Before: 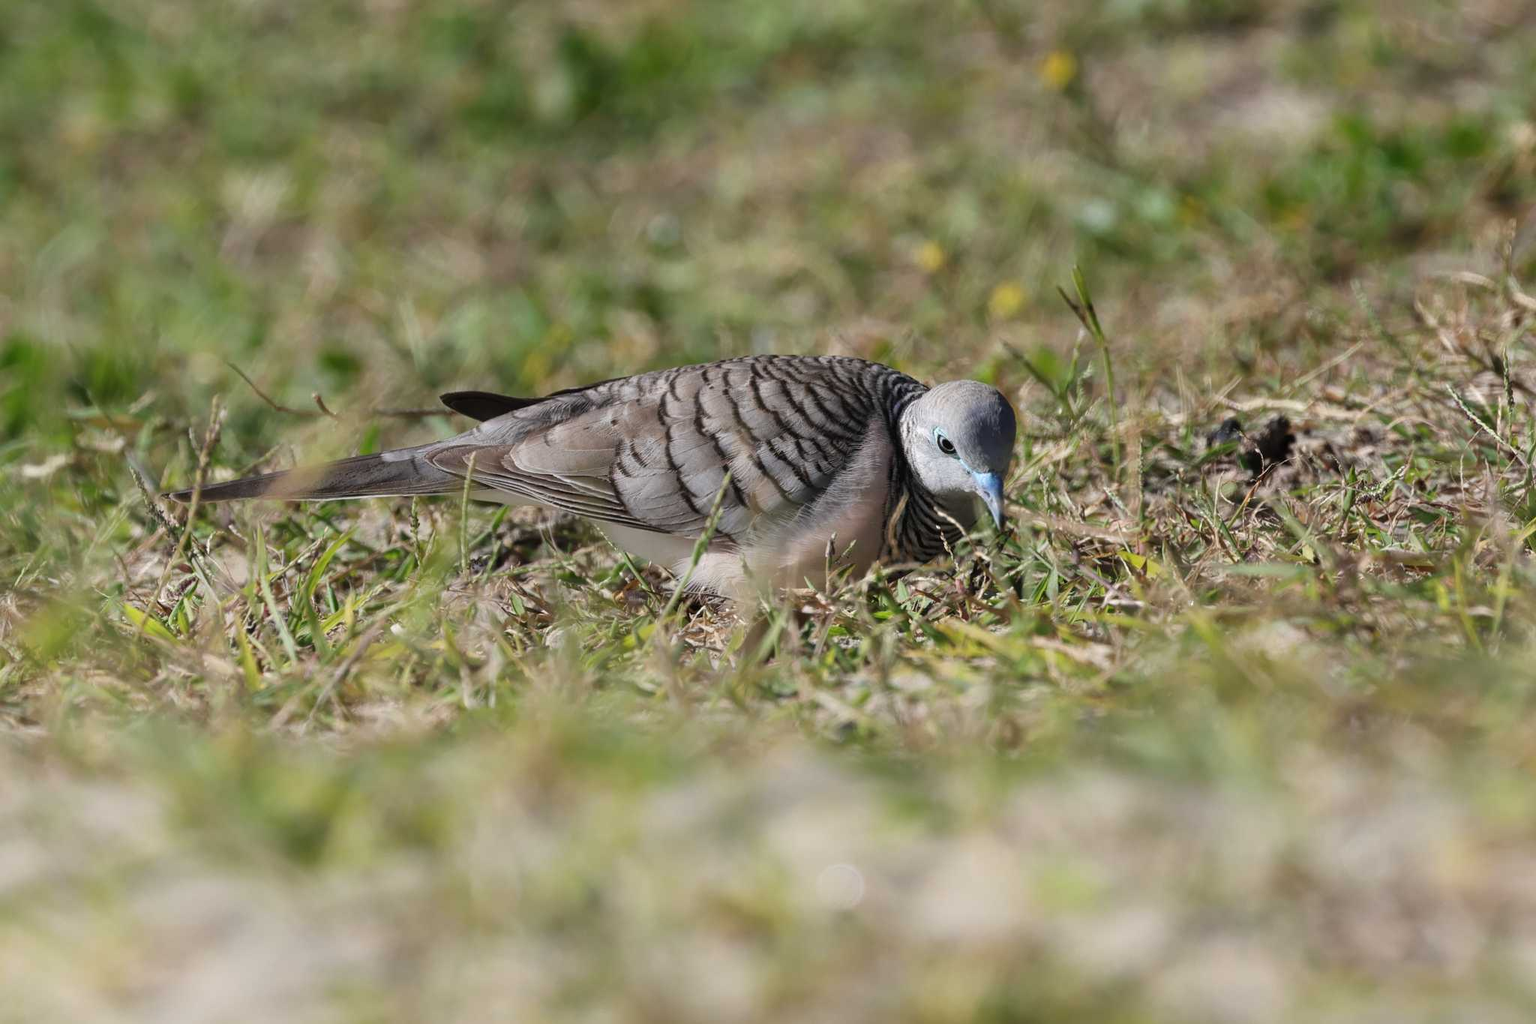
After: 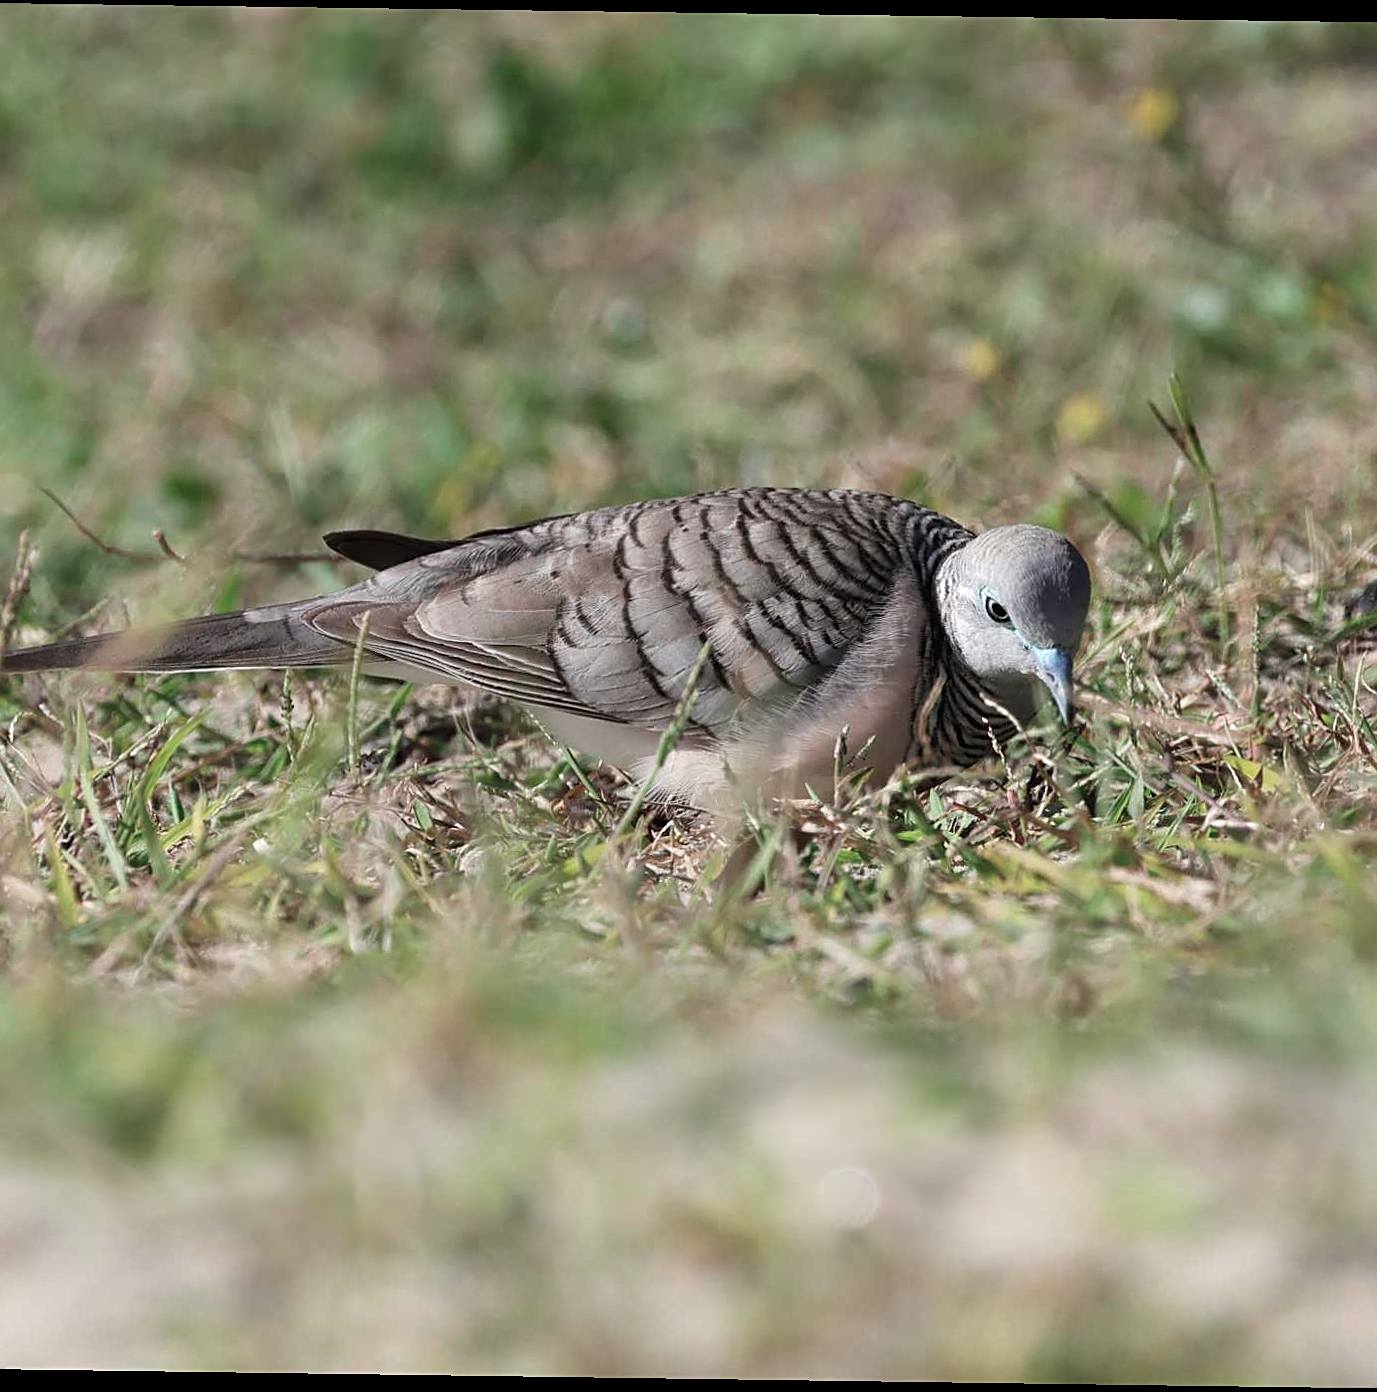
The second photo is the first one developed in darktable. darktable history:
exposure: black level correction 0.001, exposure 0.191 EV, compensate highlight preservation false
crop and rotate: left 13.342%, right 19.991%
sharpen: on, module defaults
rotate and perspective: rotation 0.8°, automatic cropping off
shadows and highlights: shadows 4.1, highlights -17.6, soften with gaussian
color contrast: blue-yellow contrast 0.7
